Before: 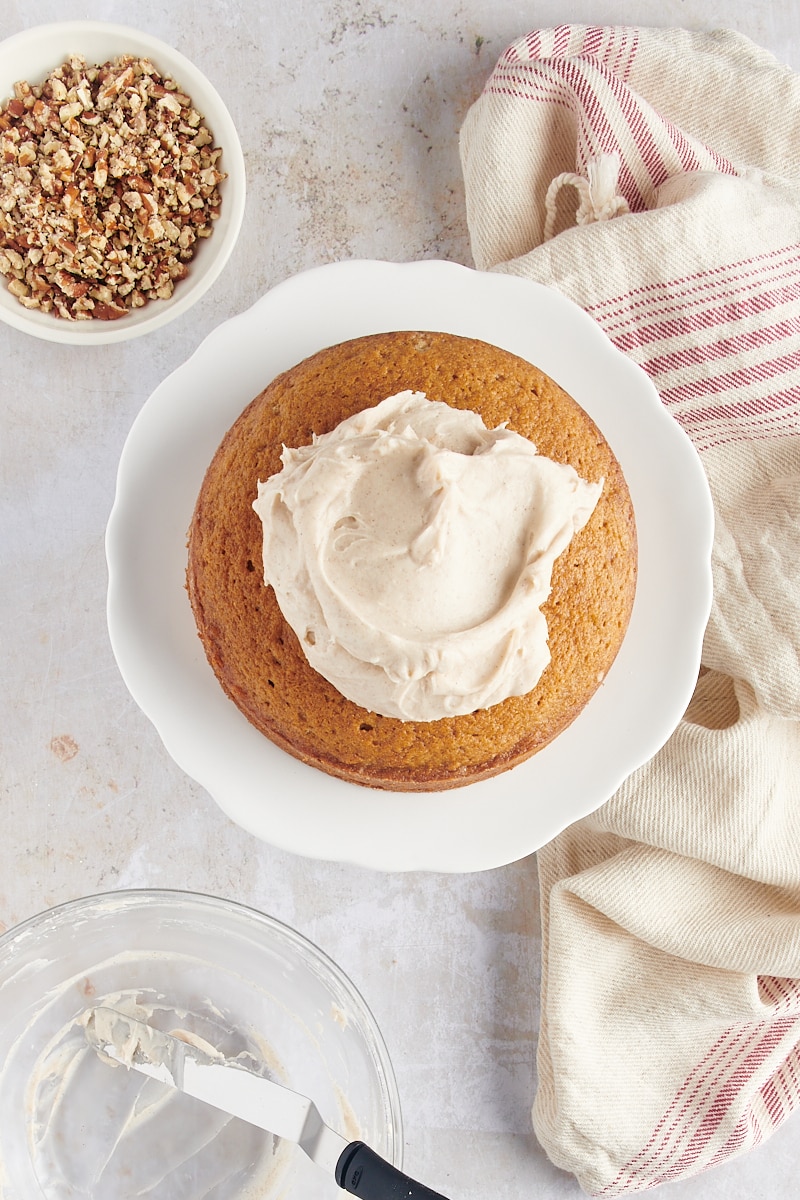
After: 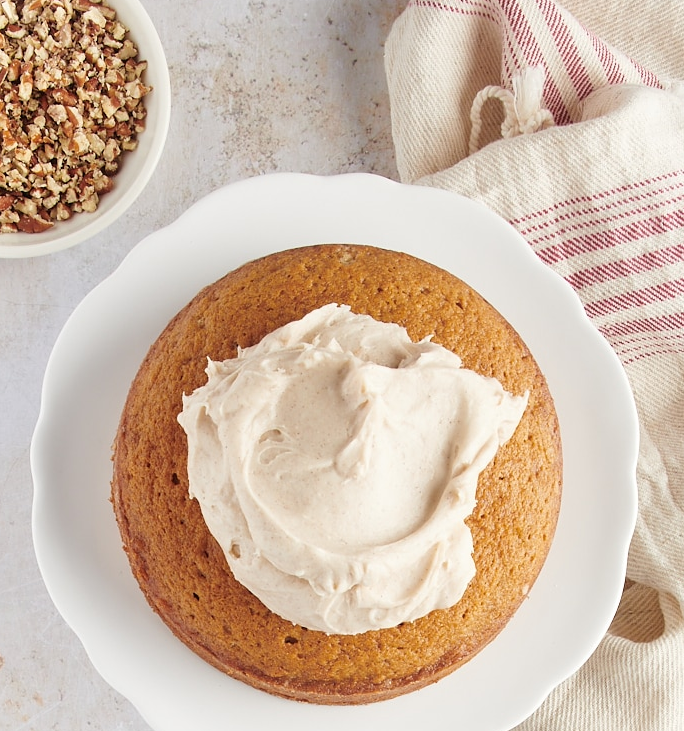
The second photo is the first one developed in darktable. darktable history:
crop and rotate: left 9.469%, top 7.303%, right 5.026%, bottom 31.699%
